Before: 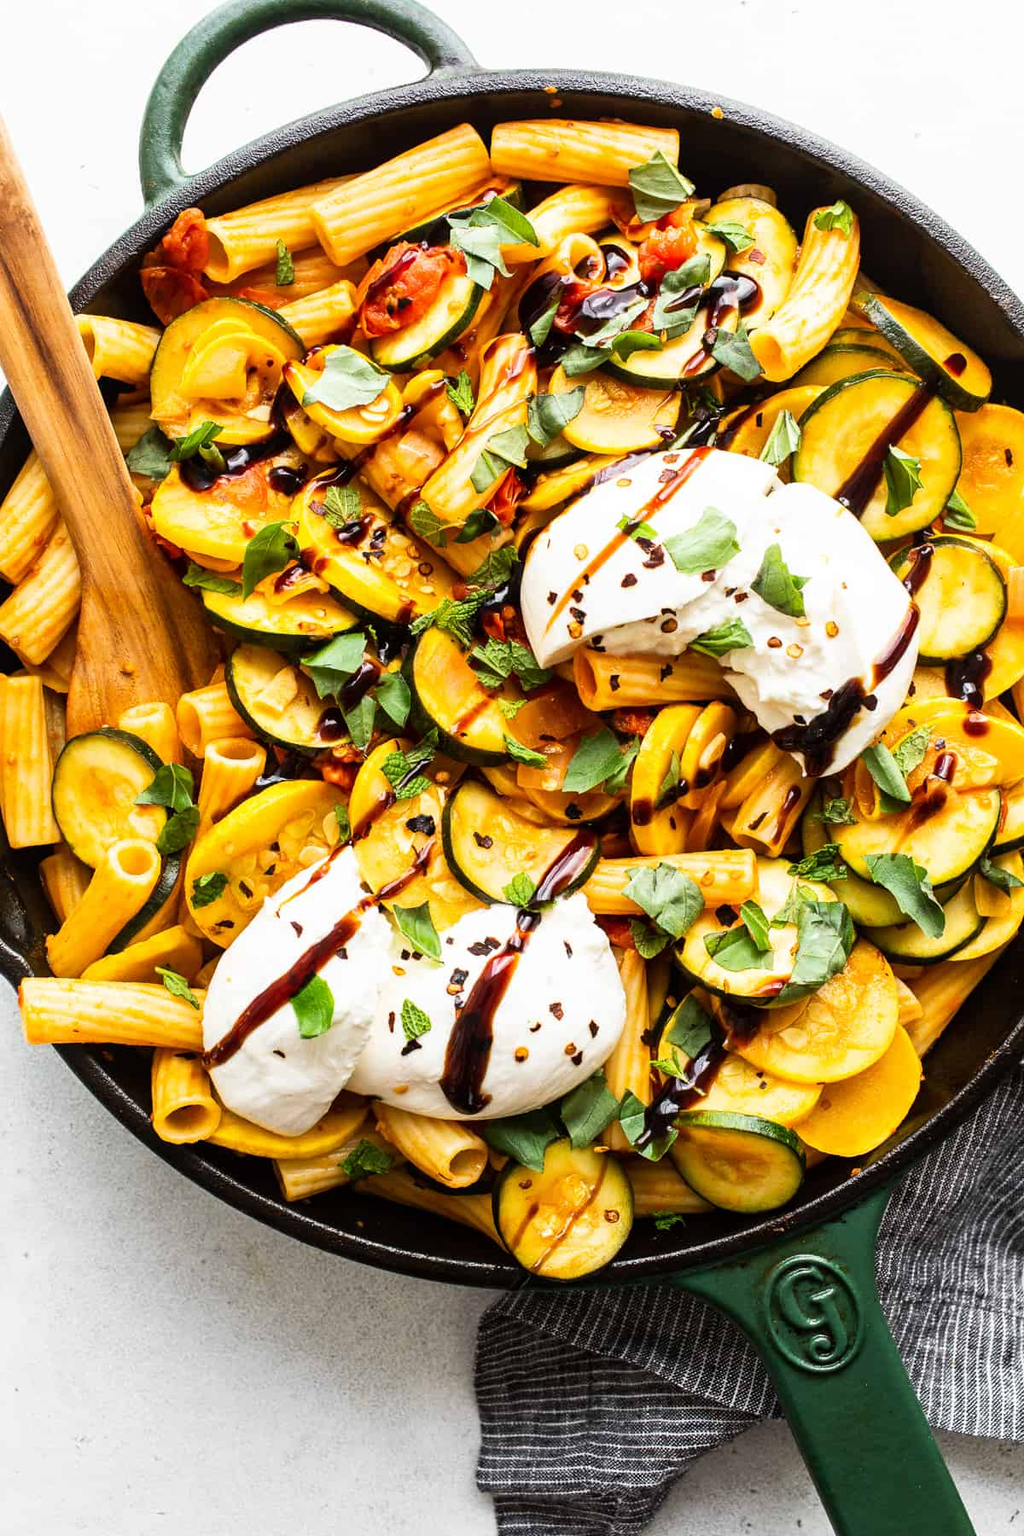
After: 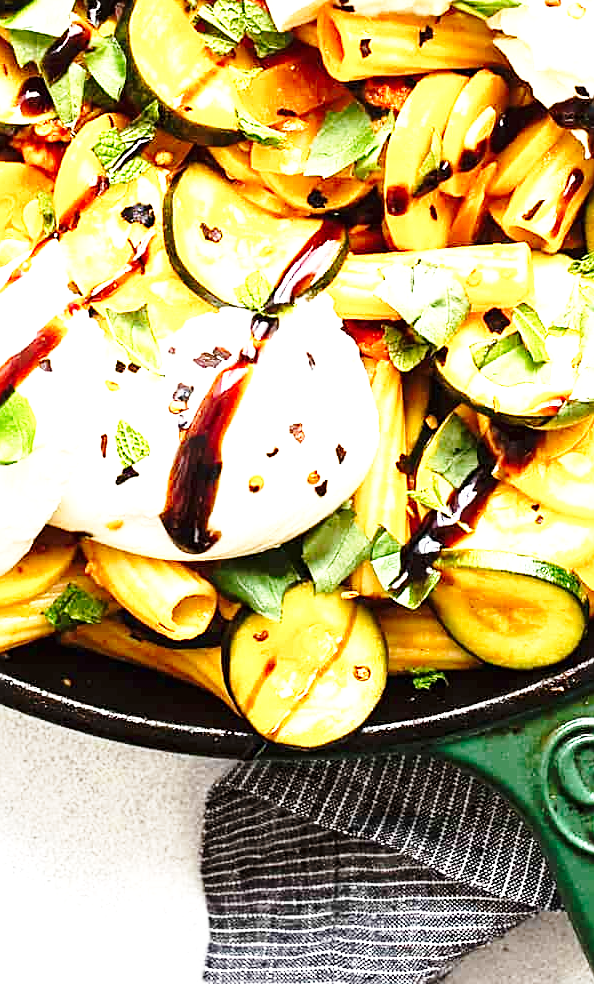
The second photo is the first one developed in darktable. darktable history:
sharpen: on, module defaults
crop: left 29.623%, top 41.793%, right 20.856%, bottom 3.509%
exposure: black level correction 0, exposure 1.2 EV, compensate exposure bias true, compensate highlight preservation false
base curve: curves: ch0 [(0, 0) (0.028, 0.03) (0.121, 0.232) (0.46, 0.748) (0.859, 0.968) (1, 1)], preserve colors none
